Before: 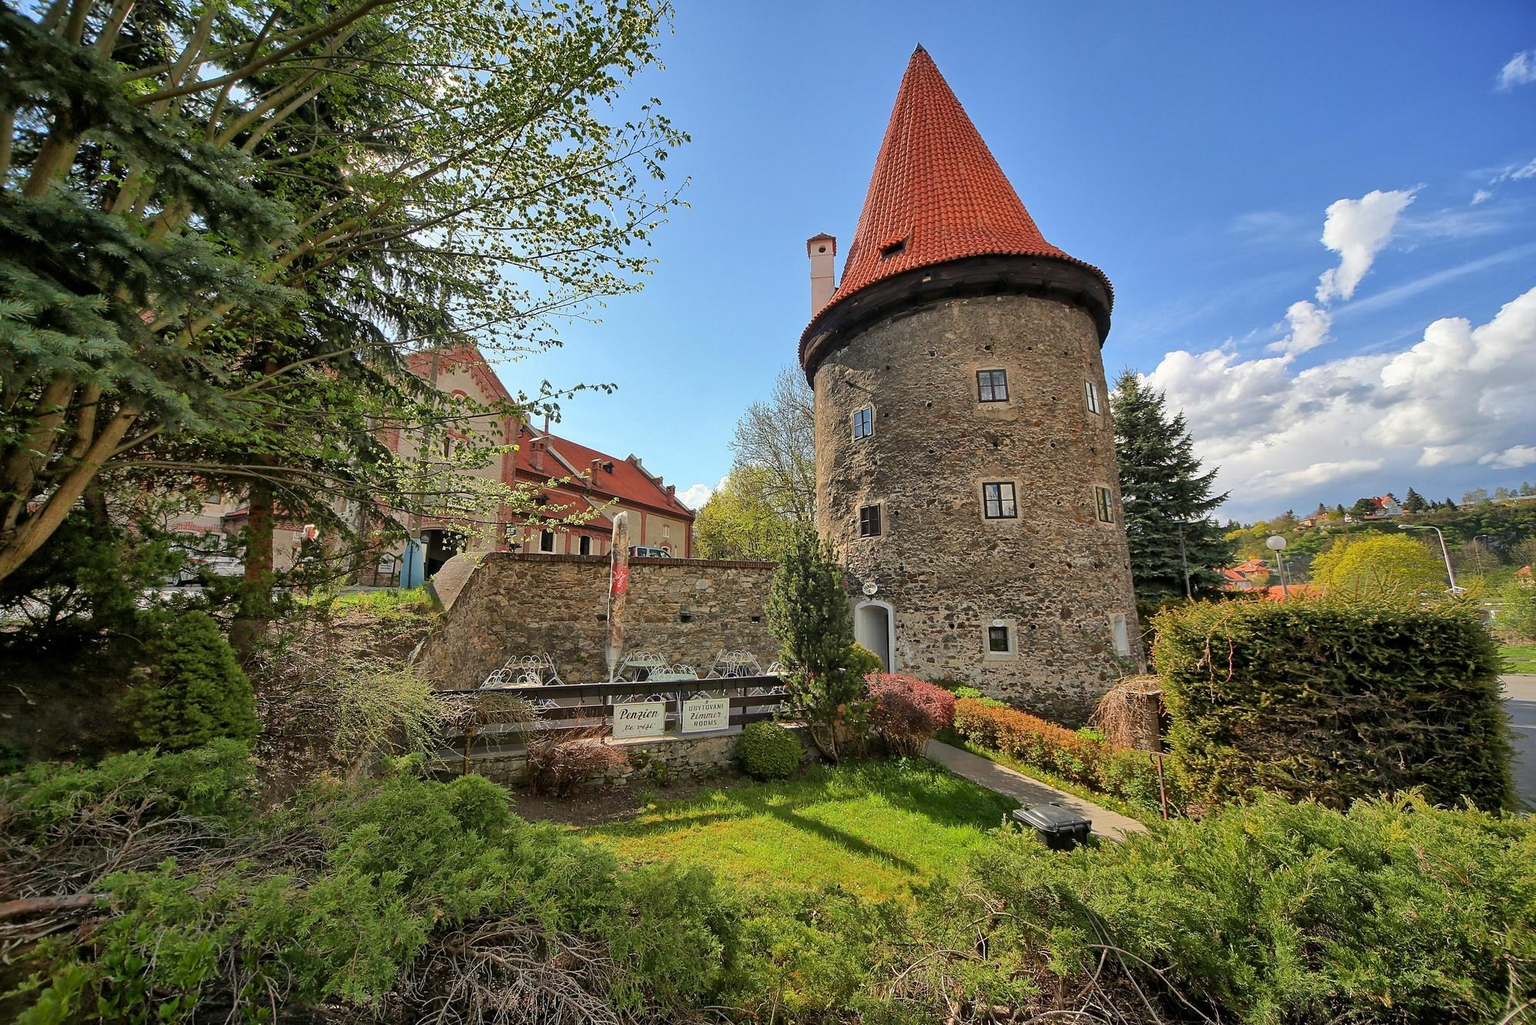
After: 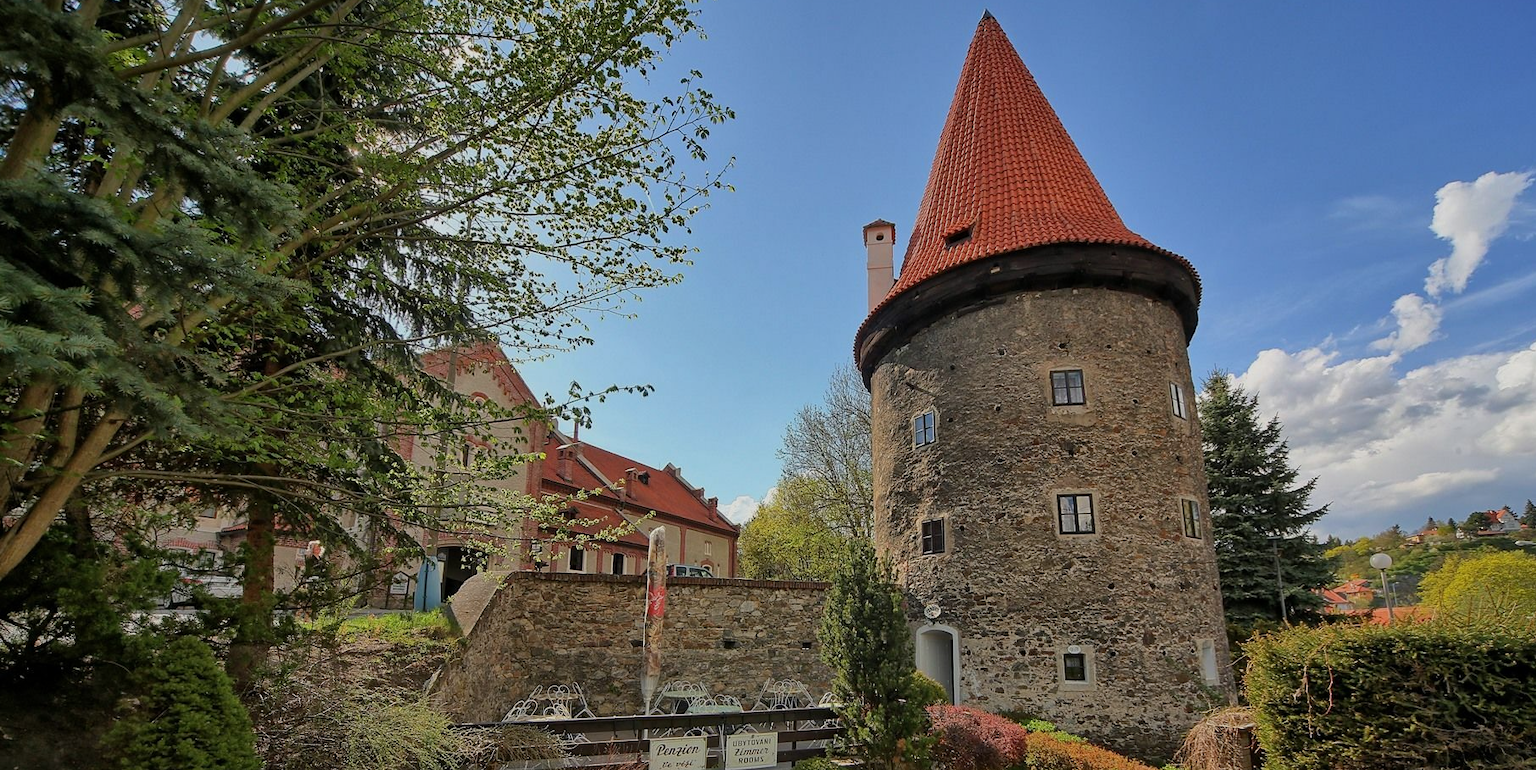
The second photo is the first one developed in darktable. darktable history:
exposure: exposure -0.461 EV, compensate highlight preservation false
crop: left 1.614%, top 3.435%, right 7.729%, bottom 28.44%
color correction: highlights b* 0.015, saturation 0.987
